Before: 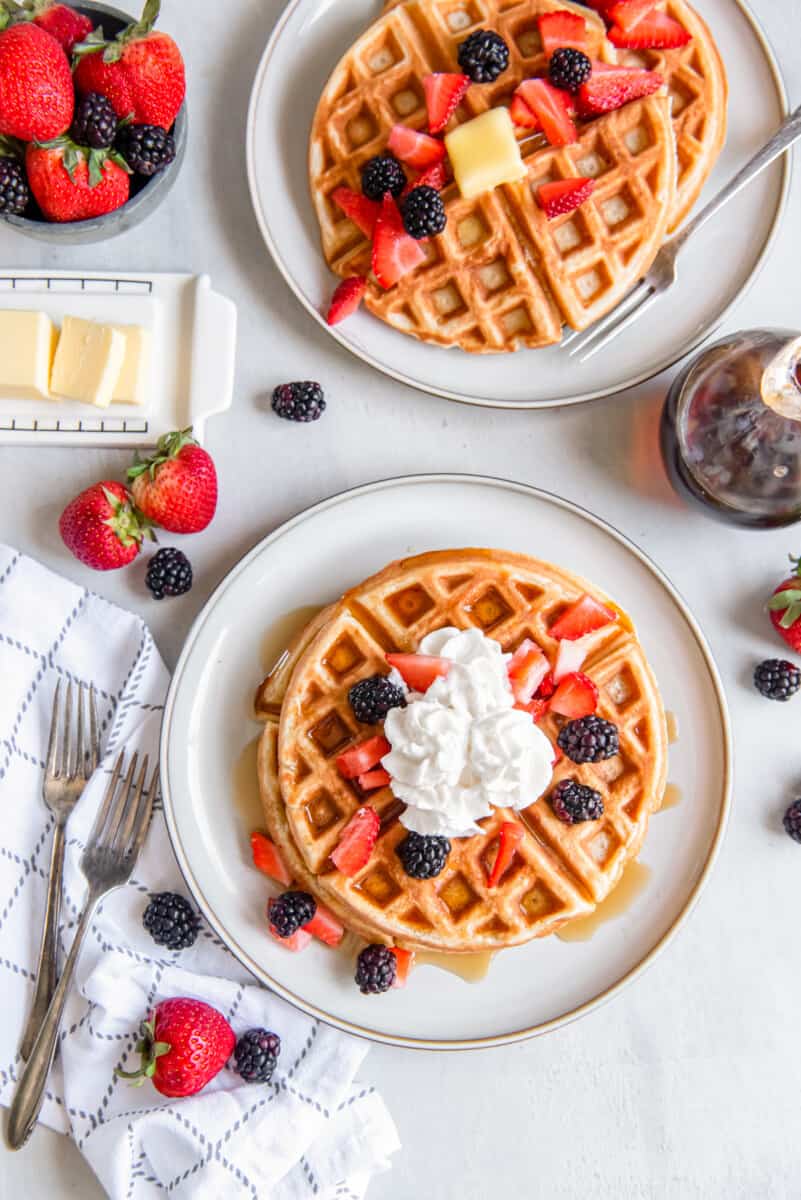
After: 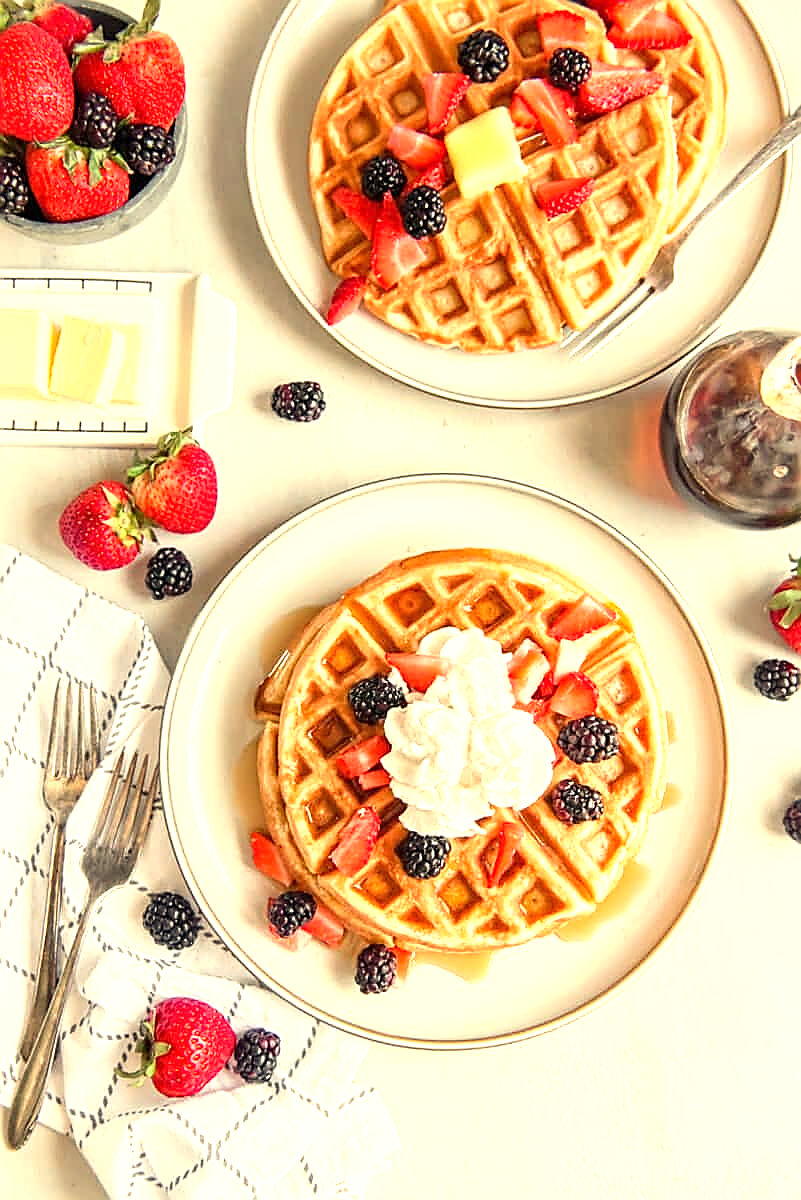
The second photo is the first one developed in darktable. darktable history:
exposure: black level correction 0, exposure 0.7 EV, compensate exposure bias true, compensate highlight preservation false
white balance: red 1.08, blue 0.791
sharpen: radius 1.4, amount 1.25, threshold 0.7
